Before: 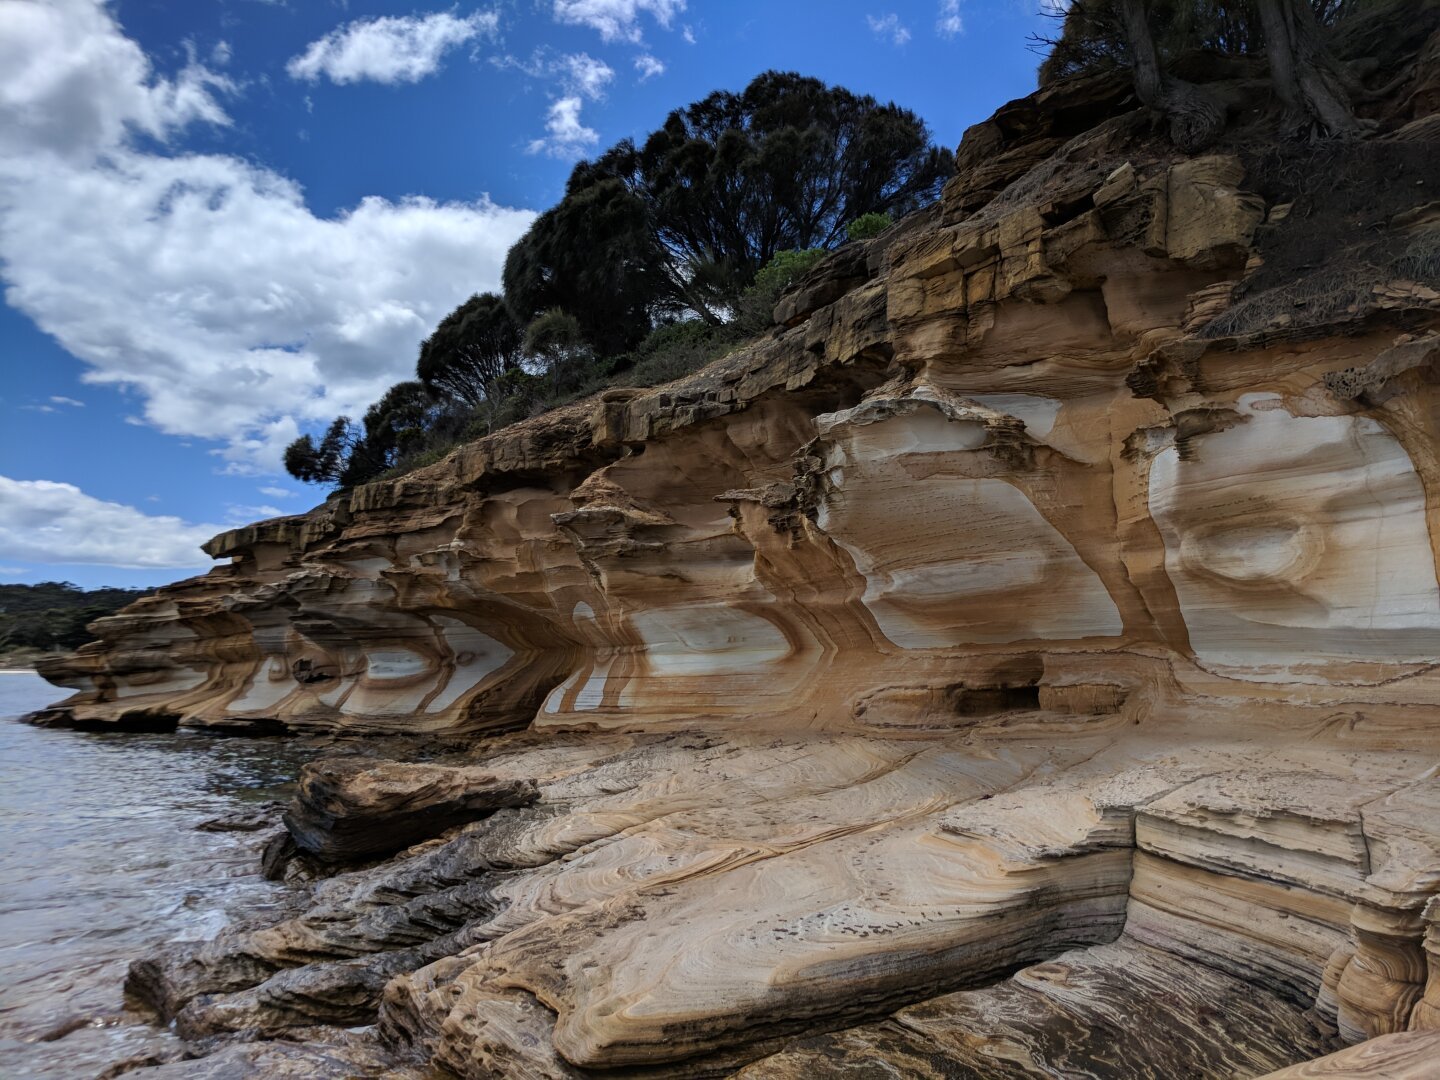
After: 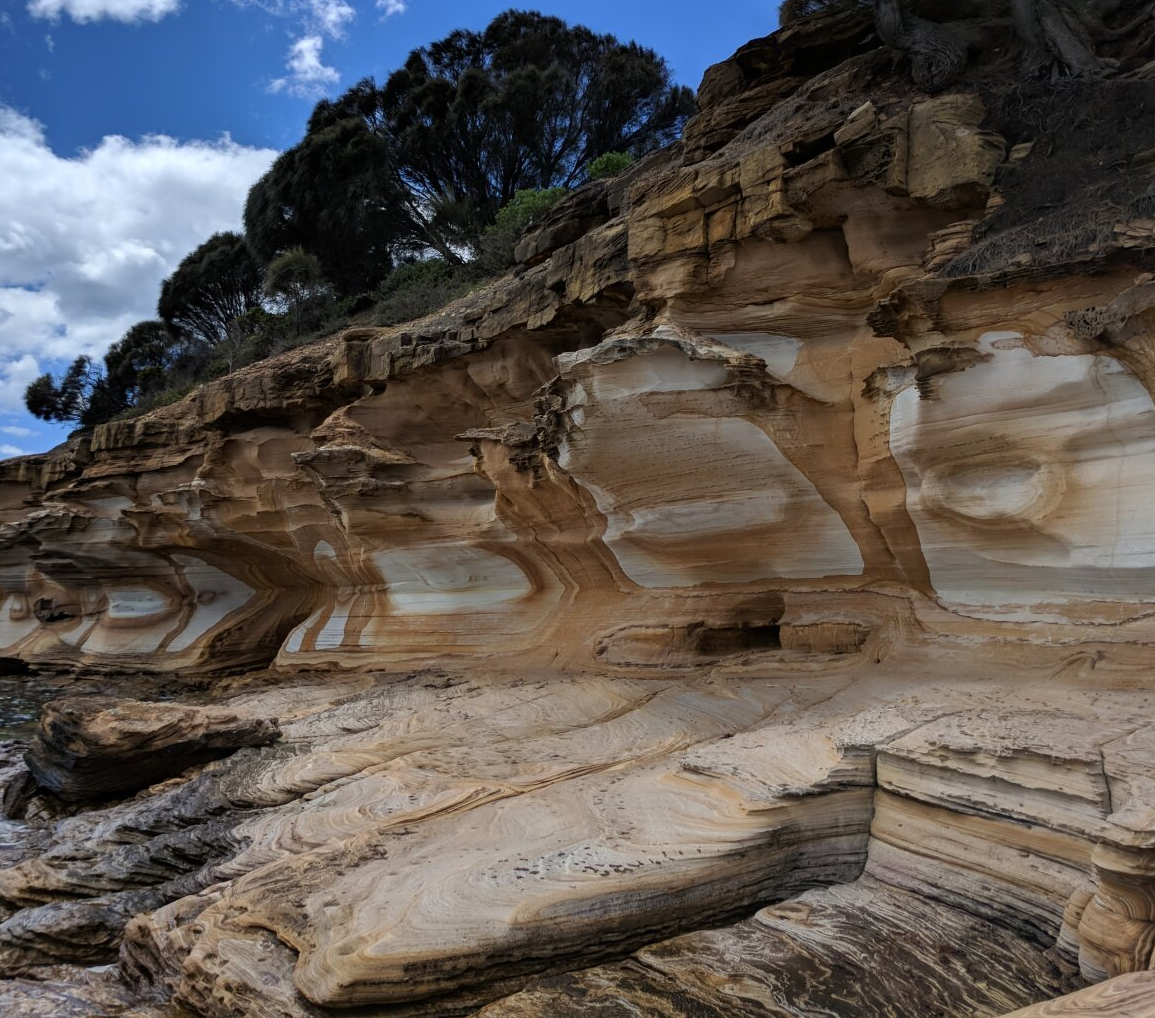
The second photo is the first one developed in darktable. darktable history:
crop and rotate: left 18.054%, top 5.723%, right 1.735%
